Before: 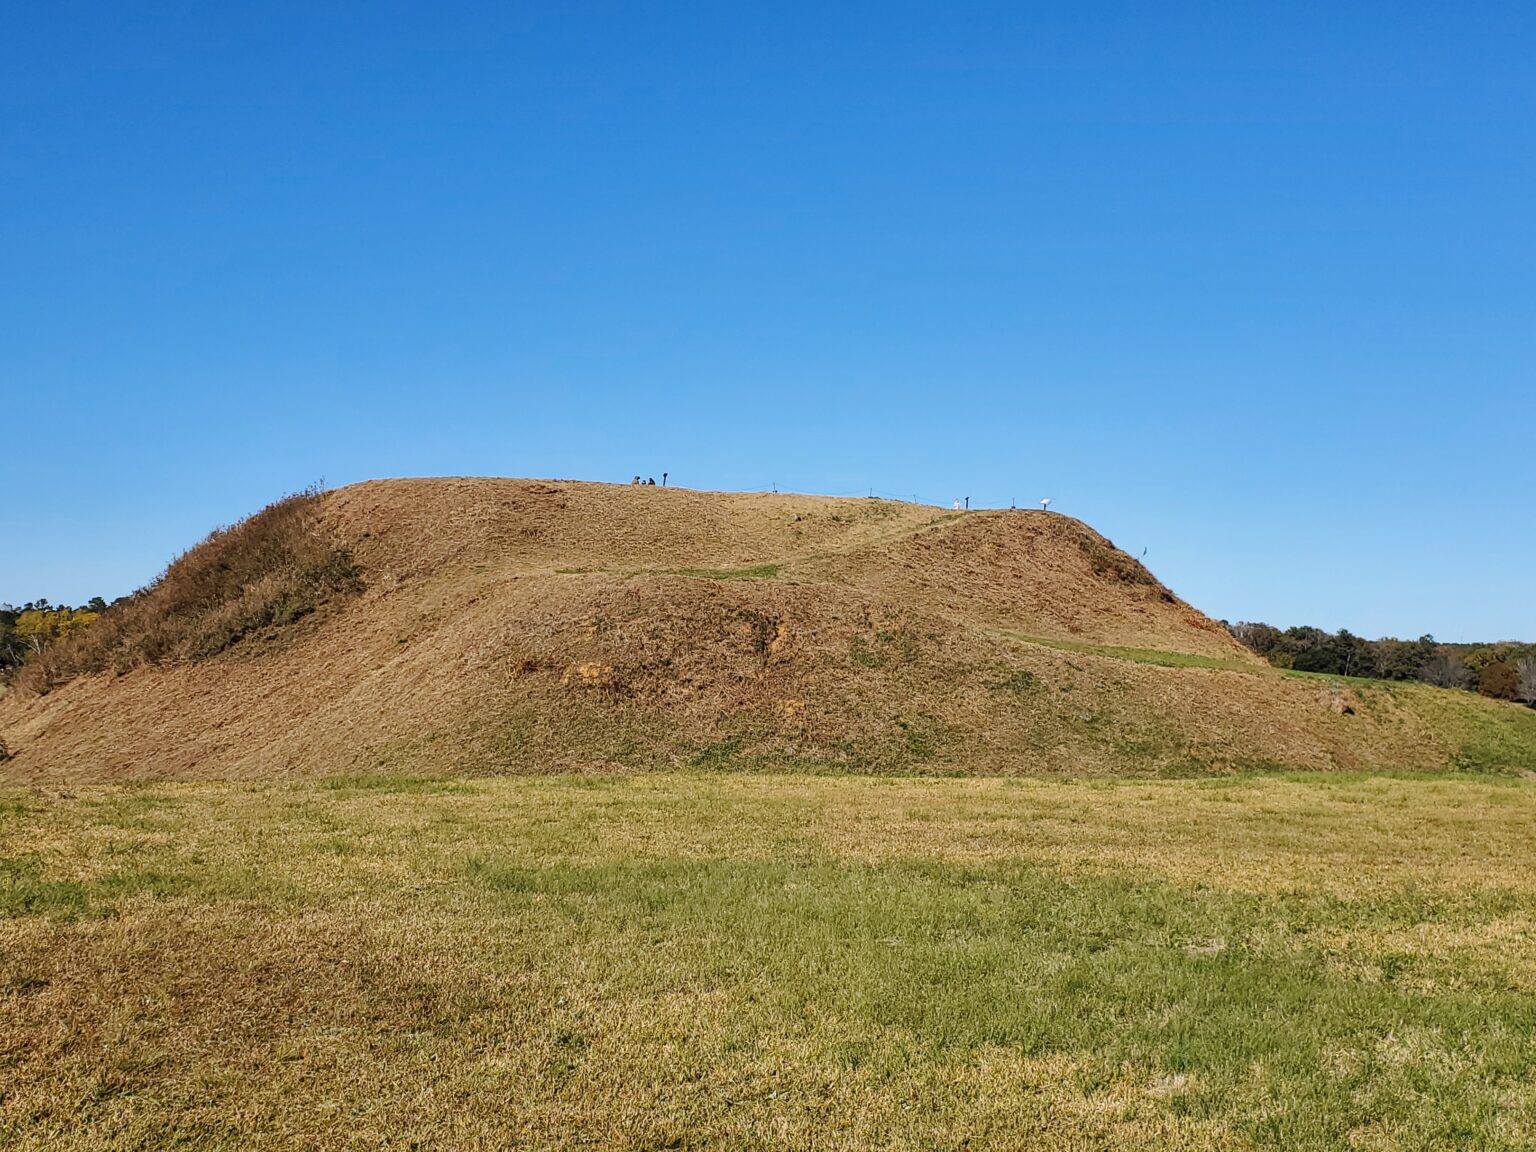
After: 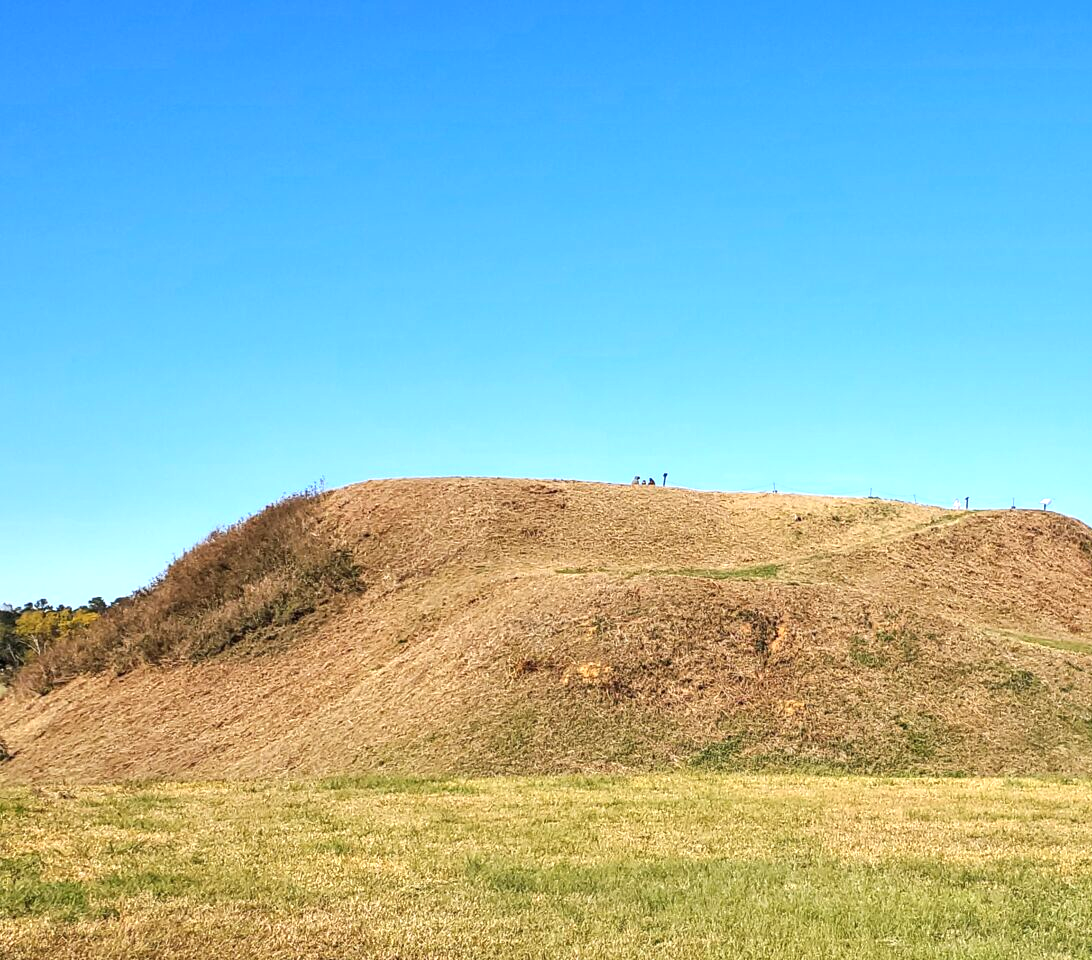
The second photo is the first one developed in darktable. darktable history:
crop: right 28.885%, bottom 16.626%
exposure: black level correction 0, exposure 0.9 EV, compensate exposure bias true, compensate highlight preservation false
